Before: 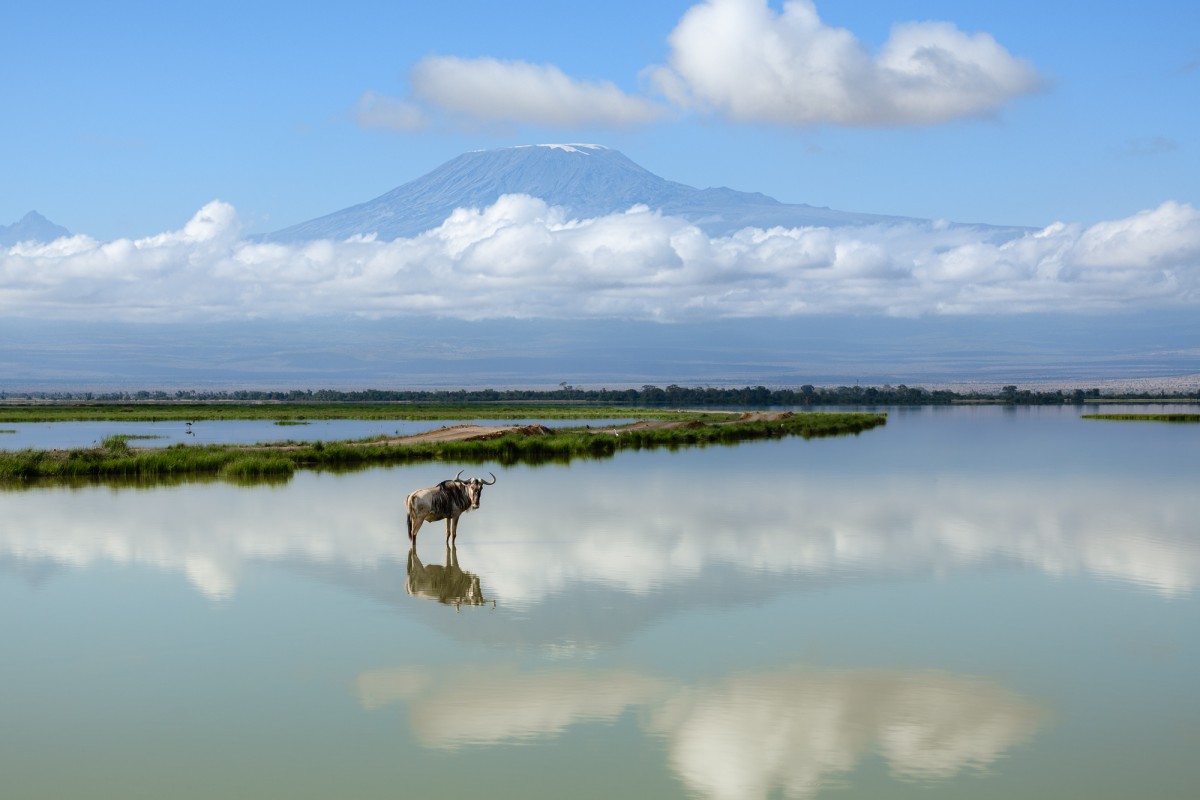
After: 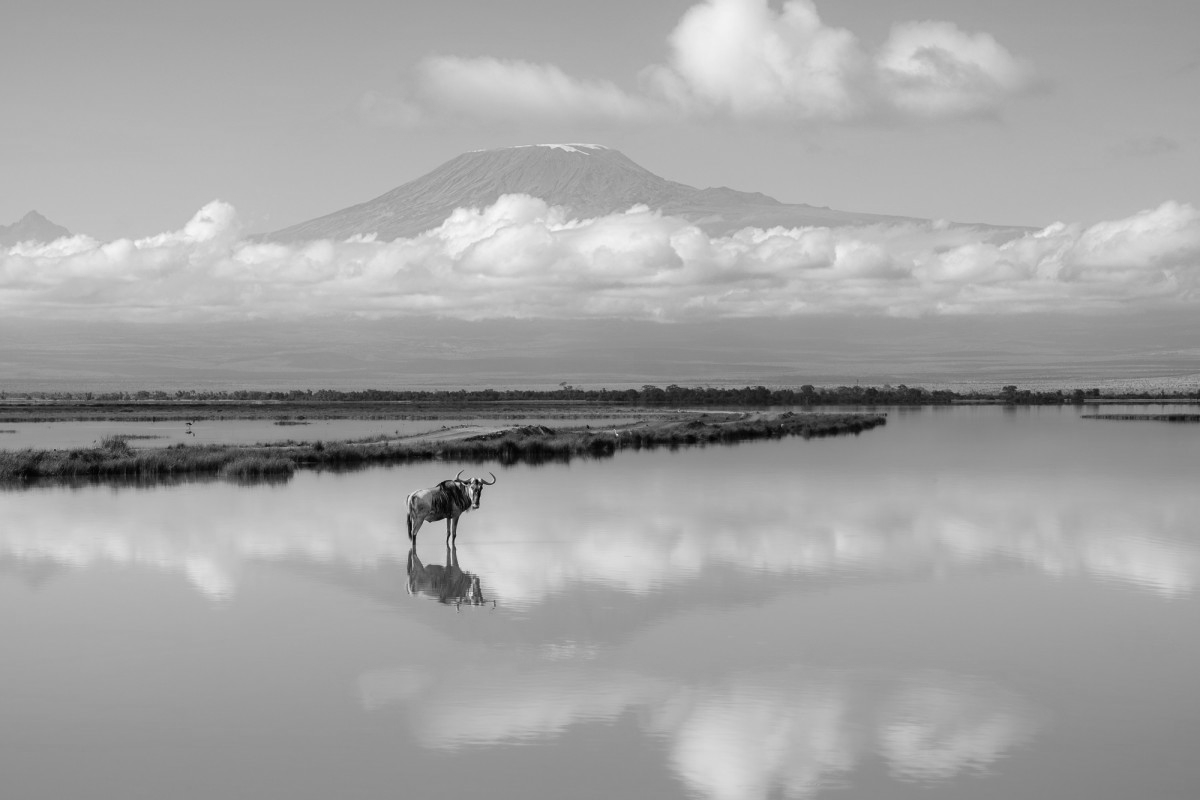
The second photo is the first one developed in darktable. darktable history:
monochrome: size 1
